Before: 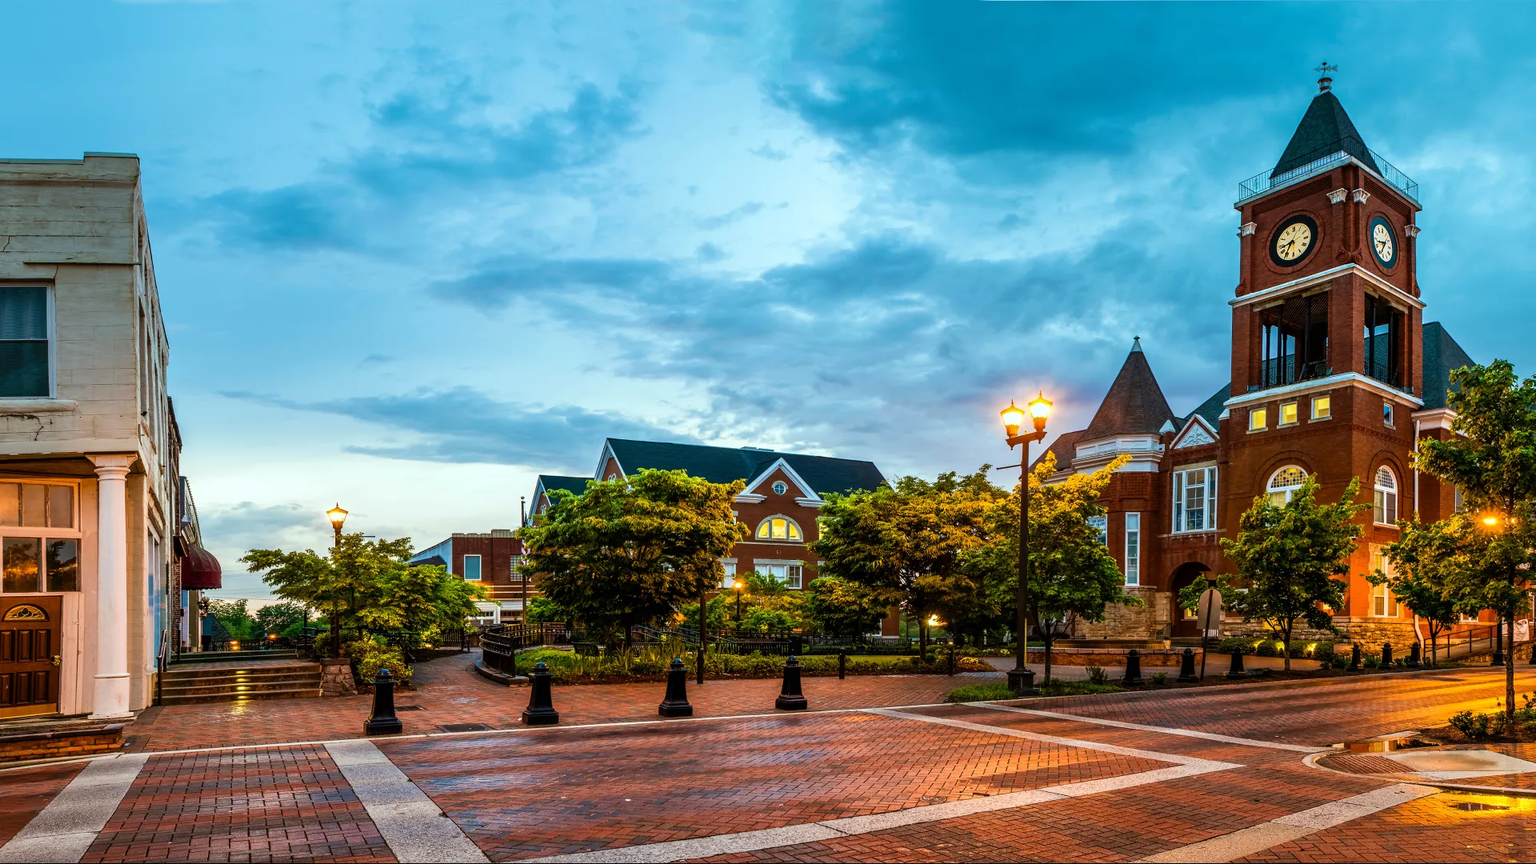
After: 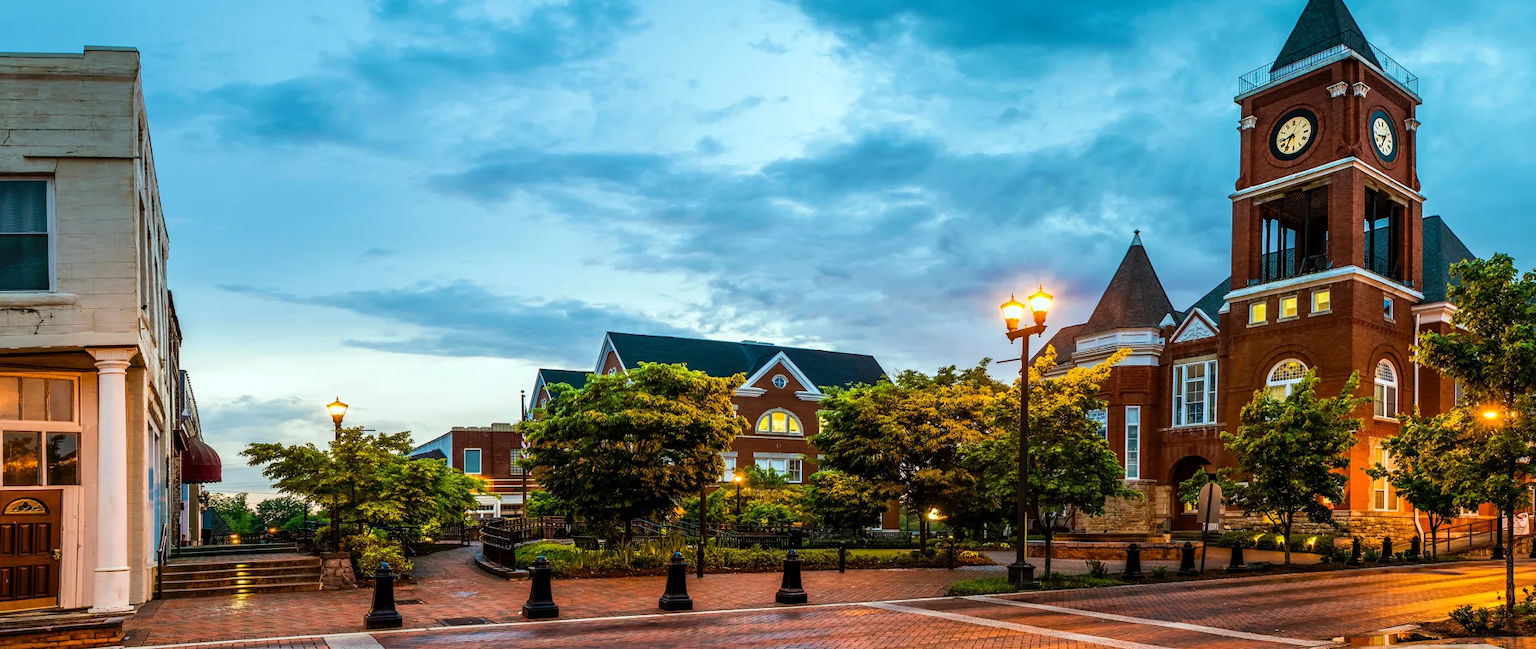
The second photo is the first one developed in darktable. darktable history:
crop and rotate: top 12.407%, bottom 12.375%
